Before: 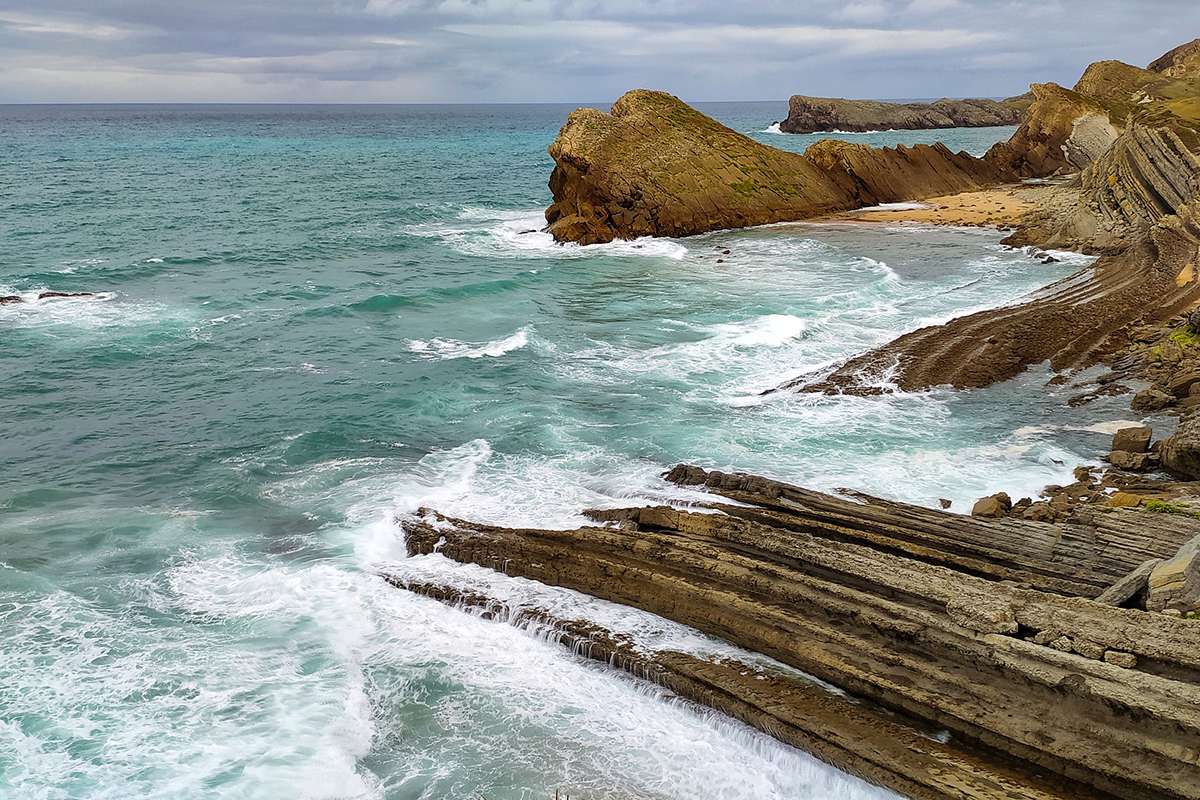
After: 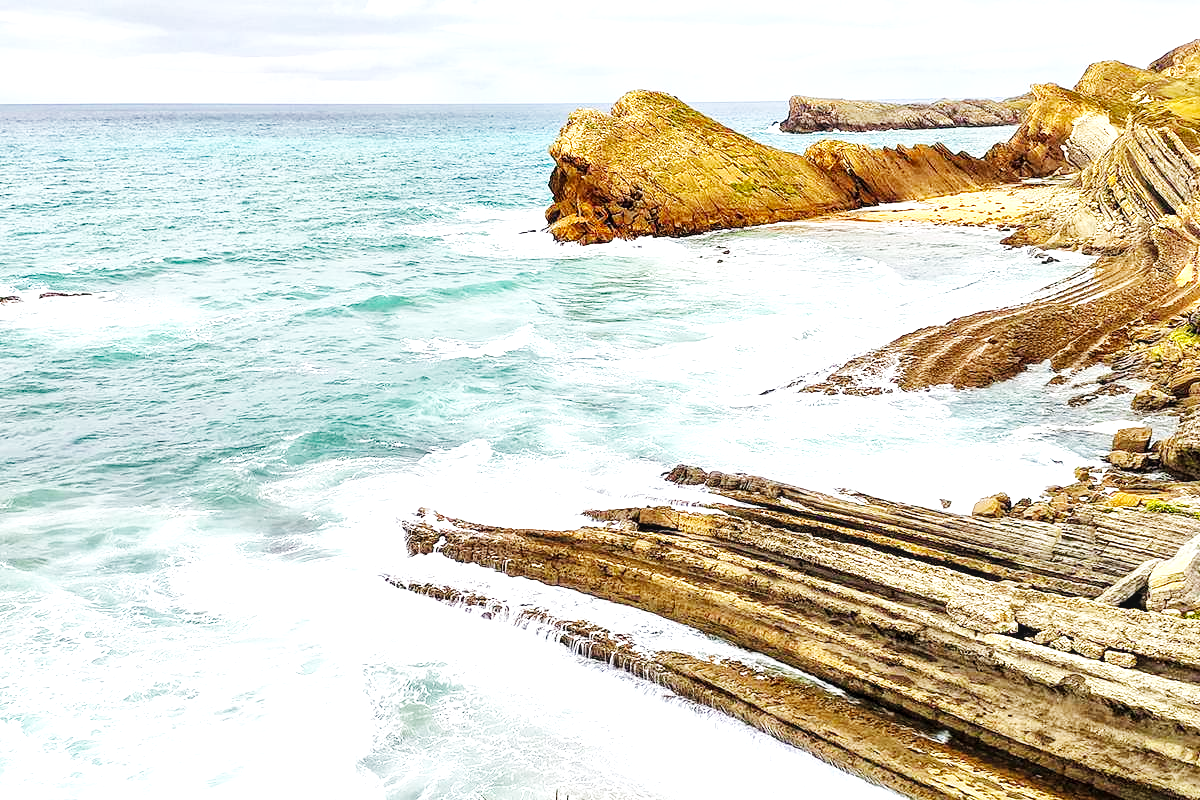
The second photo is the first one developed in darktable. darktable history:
base curve: curves: ch0 [(0, 0.003) (0.001, 0.002) (0.006, 0.004) (0.02, 0.022) (0.048, 0.086) (0.094, 0.234) (0.162, 0.431) (0.258, 0.629) (0.385, 0.8) (0.548, 0.918) (0.751, 0.988) (1, 1)], preserve colors none
local contrast: highlights 99%, shadows 86%, detail 160%, midtone range 0.2
exposure: black level correction 0, exposure 0.7 EV, compensate exposure bias true, compensate highlight preservation false
